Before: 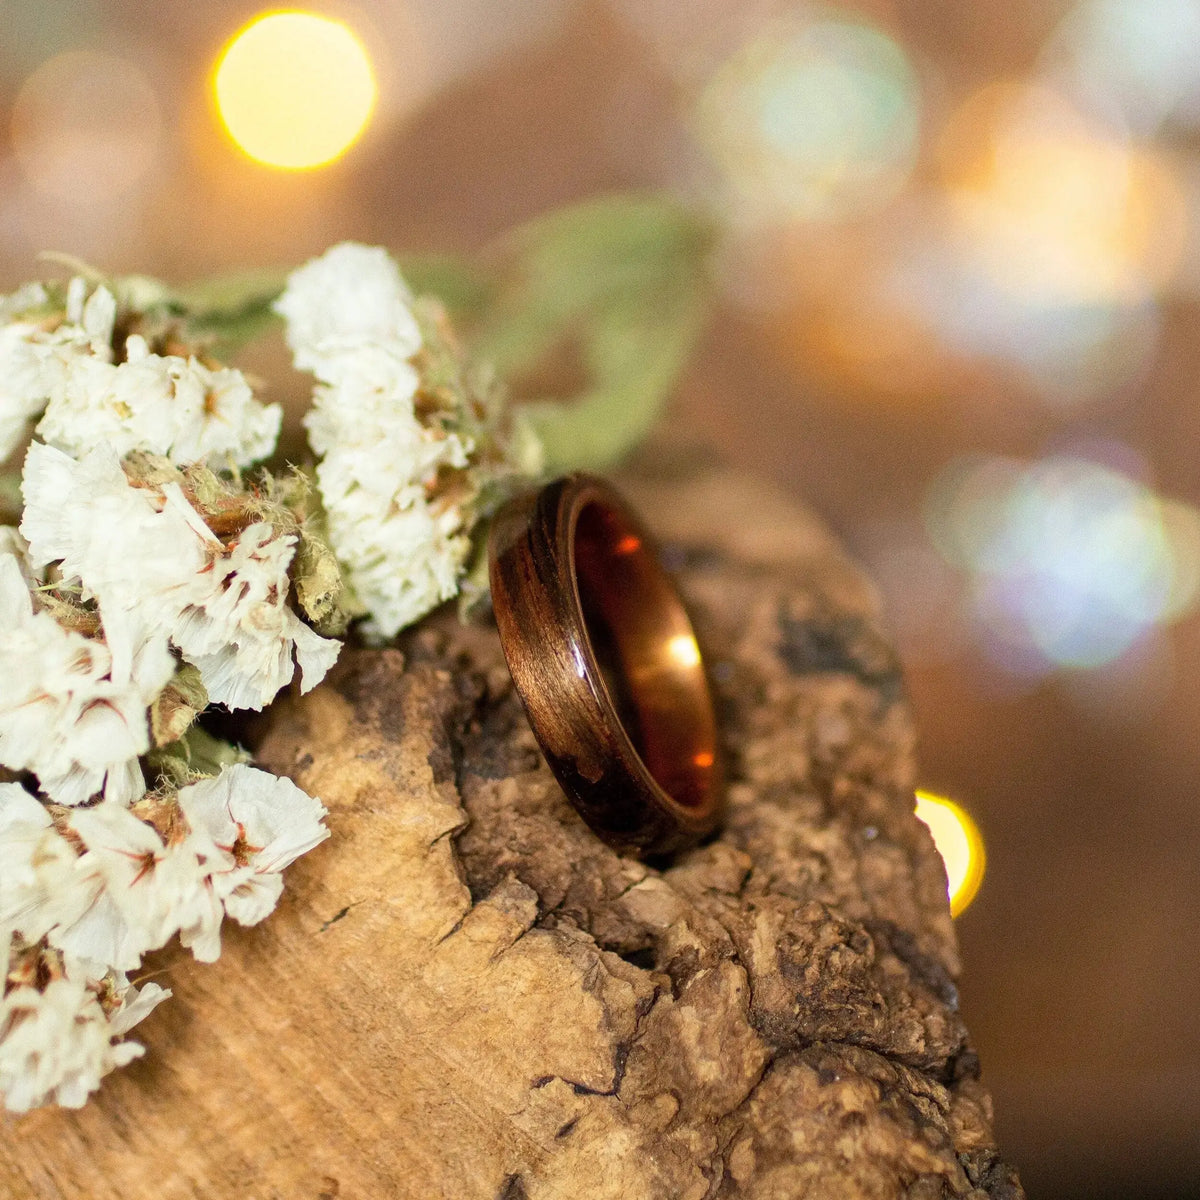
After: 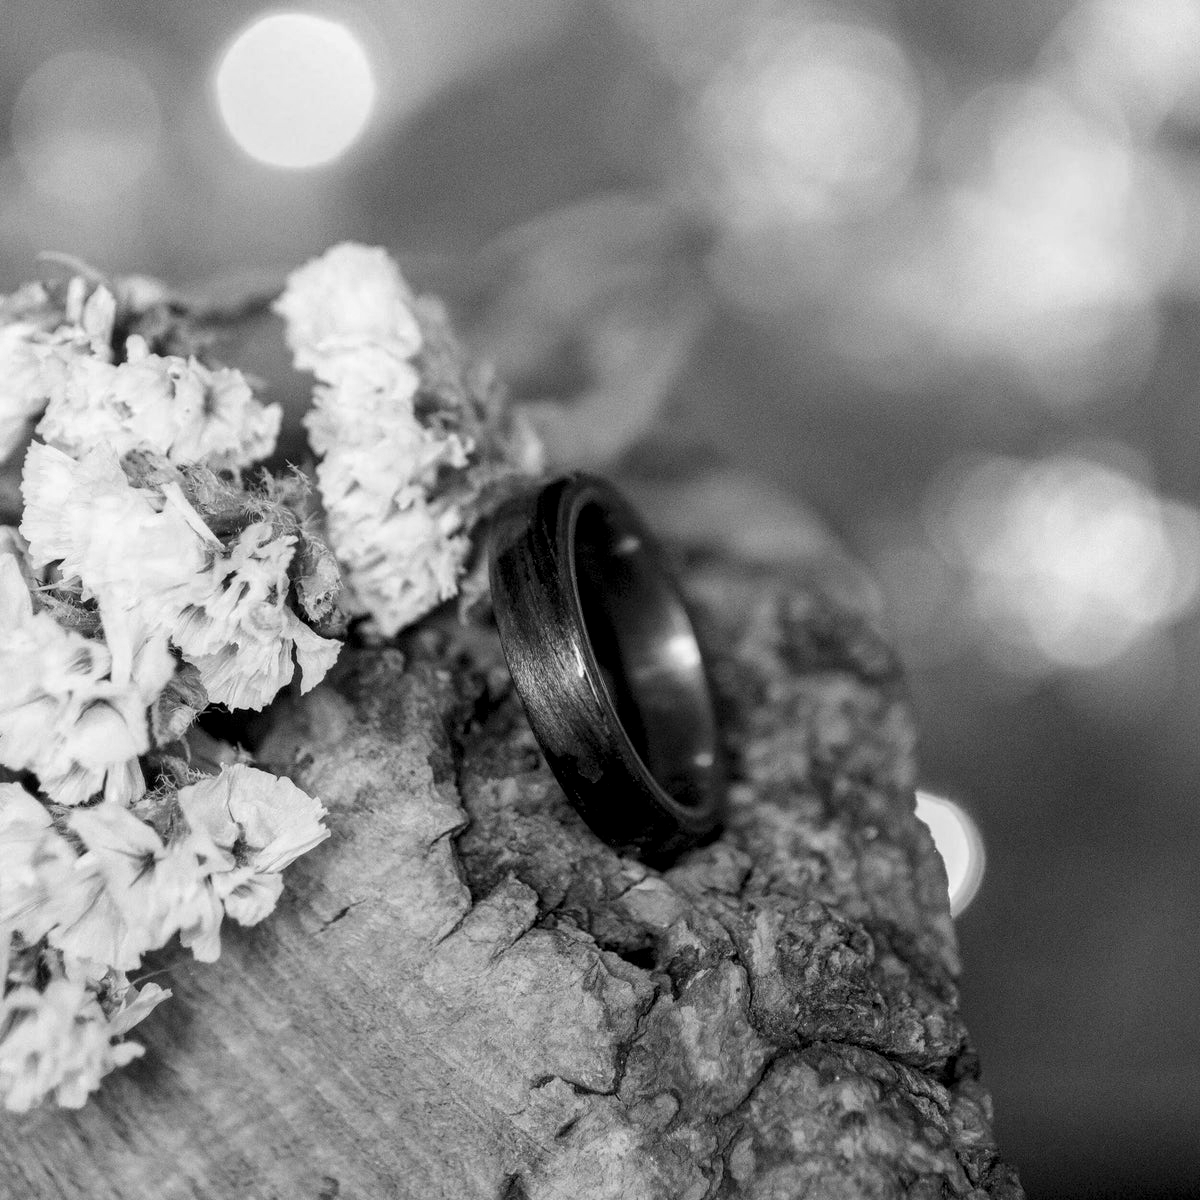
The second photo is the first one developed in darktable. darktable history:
color calibration: output gray [0.21, 0.42, 0.37, 0], gray › normalize channels true, illuminant same as pipeline (D50), adaptation XYZ, x 0.346, y 0.359, gamut compression 0
local contrast: shadows 94%
